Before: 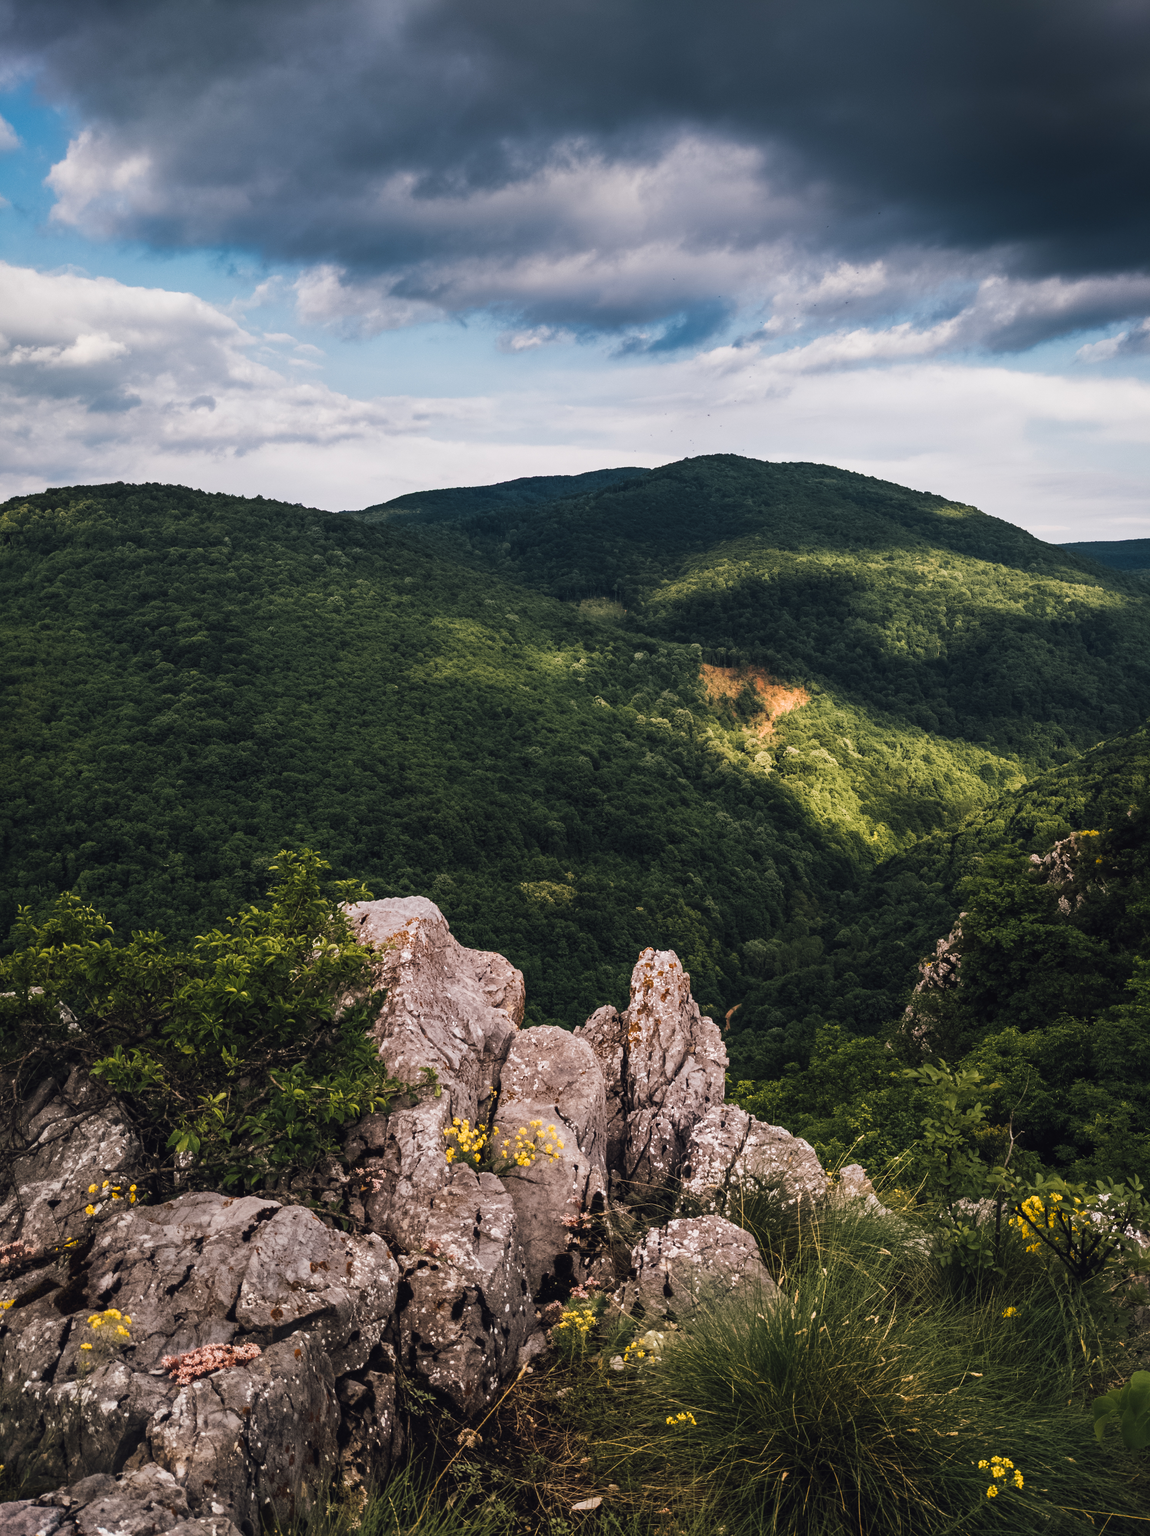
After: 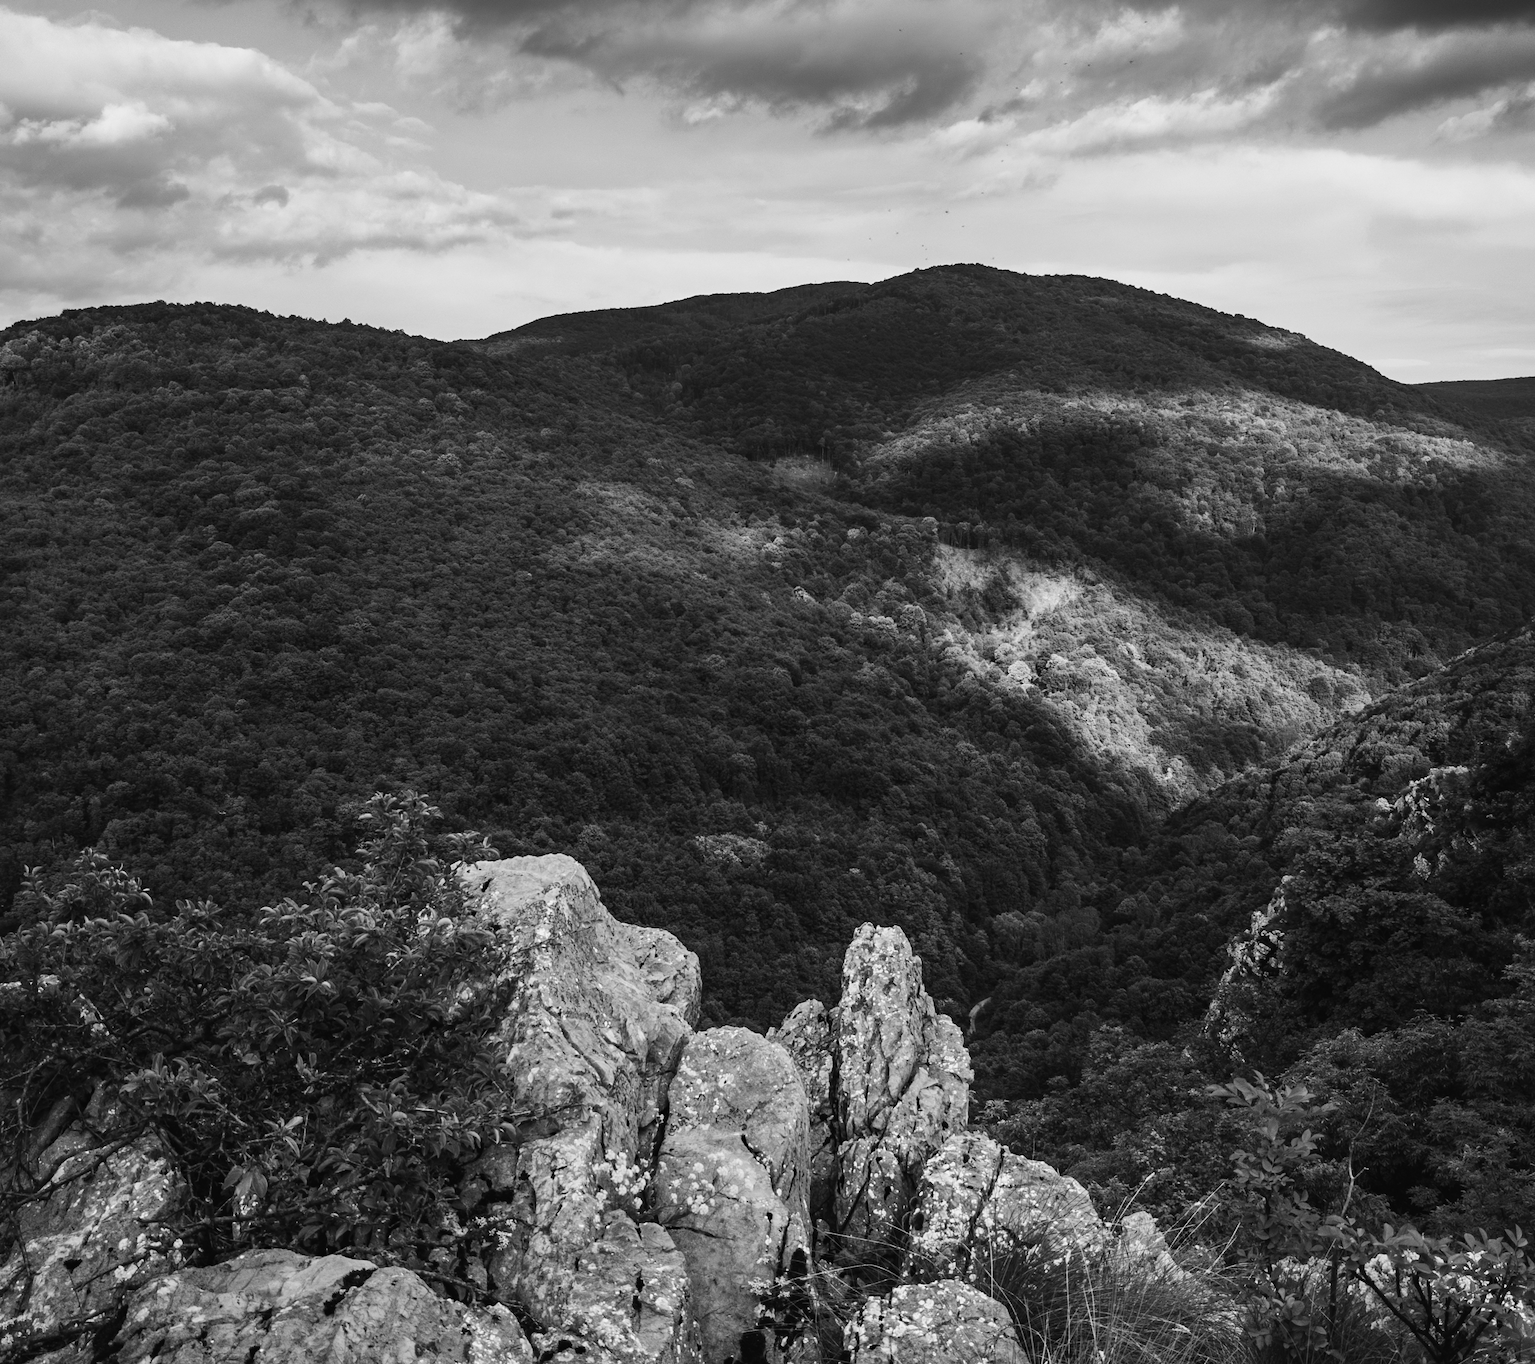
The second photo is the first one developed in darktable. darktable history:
haze removal: strength 0.1, compatibility mode true, adaptive false
monochrome: on, module defaults
crop: top 16.727%, bottom 16.727%
